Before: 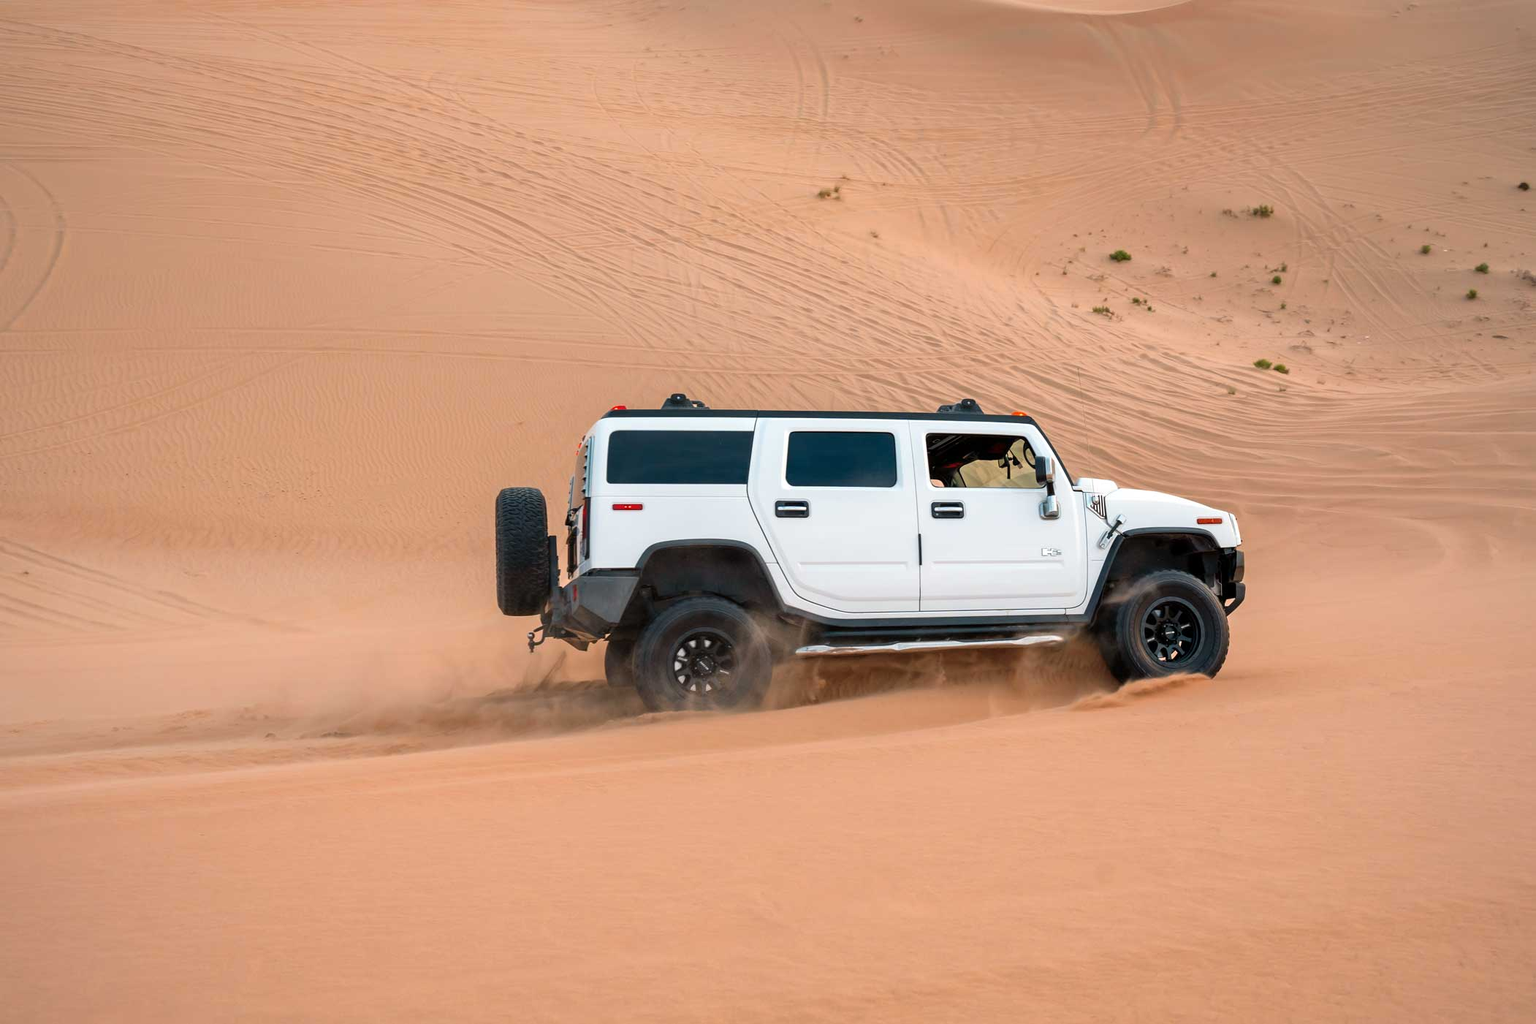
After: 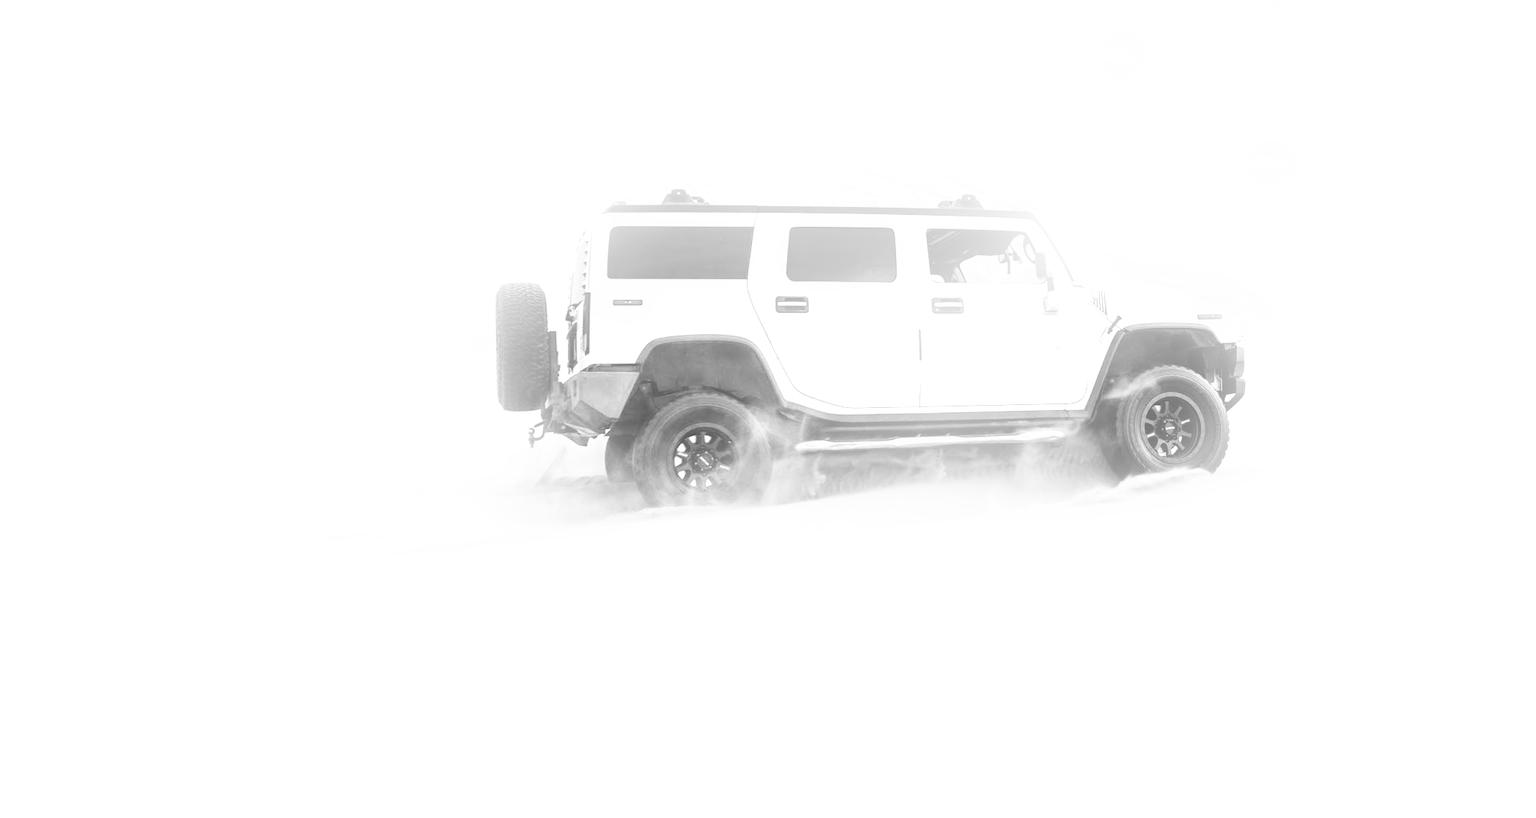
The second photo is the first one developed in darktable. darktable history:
monochrome: a 1.94, b -0.638
exposure: black level correction 0, exposure 1.4 EV, compensate highlight preservation false
base curve: curves: ch0 [(0, 0) (0.028, 0.03) (0.121, 0.232) (0.46, 0.748) (0.859, 0.968) (1, 1)], preserve colors none
crop and rotate: top 19.998%
bloom: threshold 82.5%, strength 16.25%
shadows and highlights: low approximation 0.01, soften with gaussian
